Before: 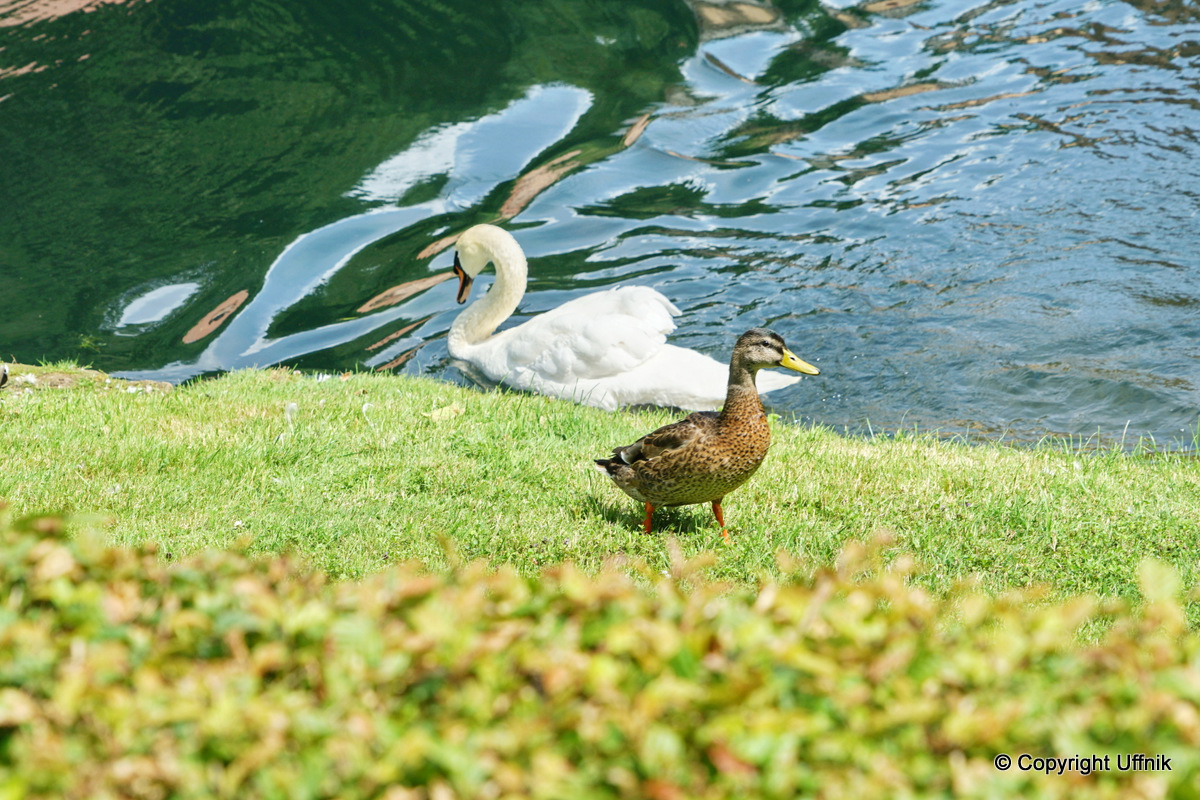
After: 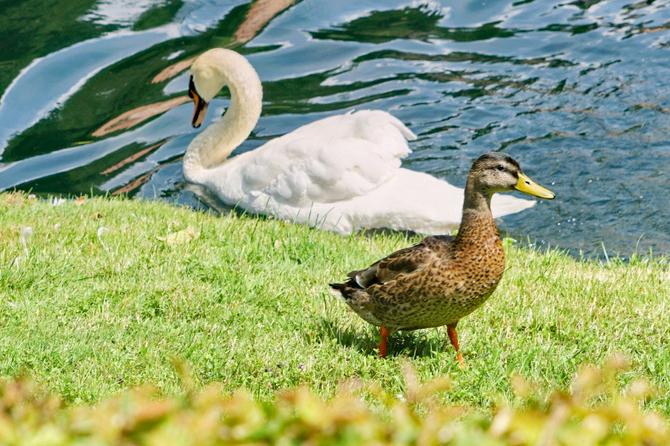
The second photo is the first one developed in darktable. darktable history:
graduated density: density 0.38 EV, hardness 21%, rotation -6.11°, saturation 32%
crop and rotate: left 22.13%, top 22.054%, right 22.026%, bottom 22.102%
haze removal: strength 0.29, distance 0.25, compatibility mode true, adaptive false
